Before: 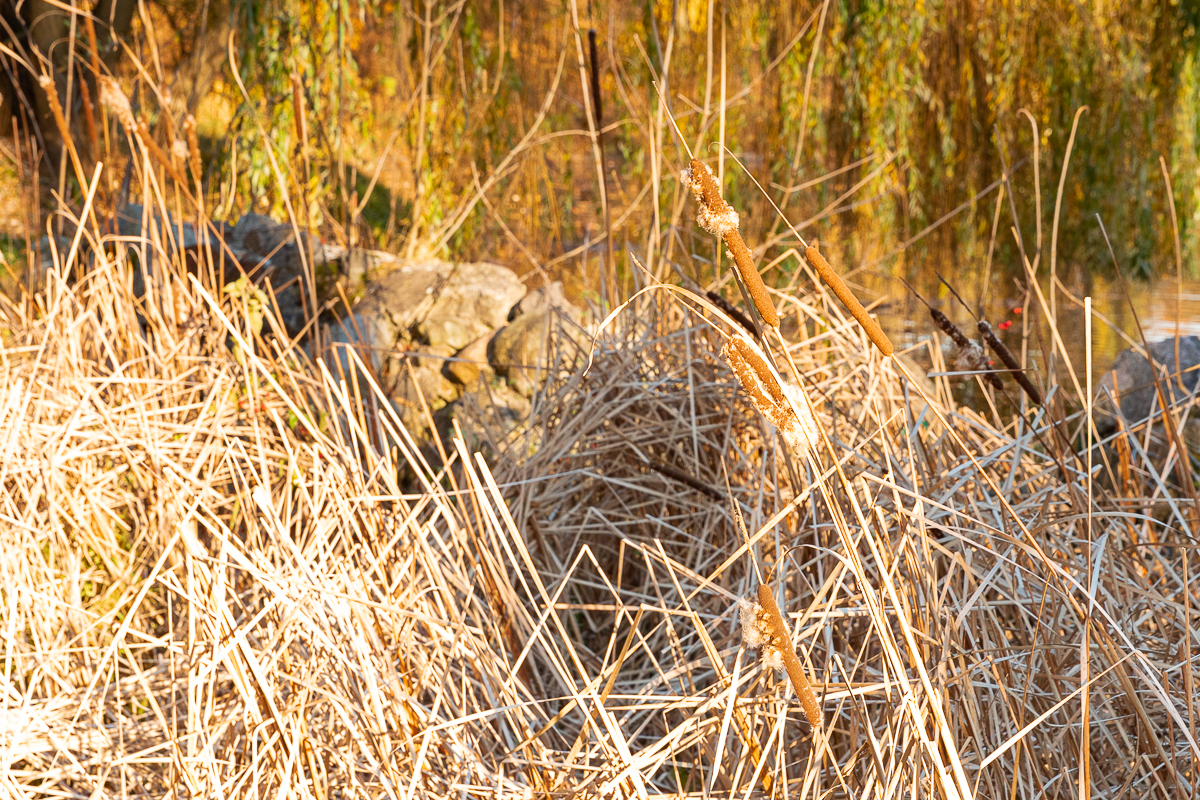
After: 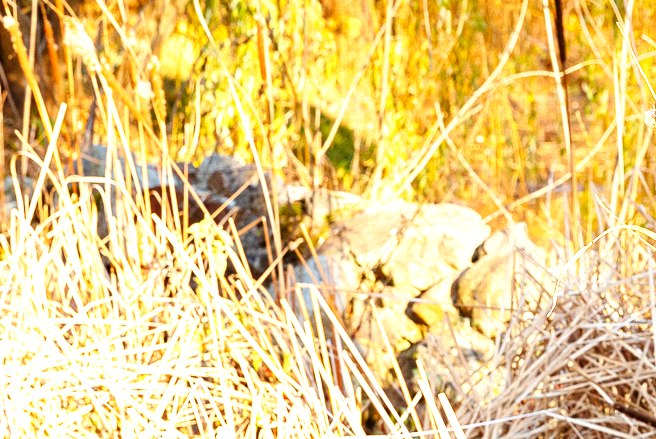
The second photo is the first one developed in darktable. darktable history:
base curve: curves: ch0 [(0, 0) (0.032, 0.025) (0.121, 0.166) (0.206, 0.329) (0.605, 0.79) (1, 1)], preserve colors none
crop and rotate: left 3.047%, top 7.509%, right 42.236%, bottom 37.598%
exposure: black level correction 0.001, exposure 1 EV, compensate highlight preservation false
